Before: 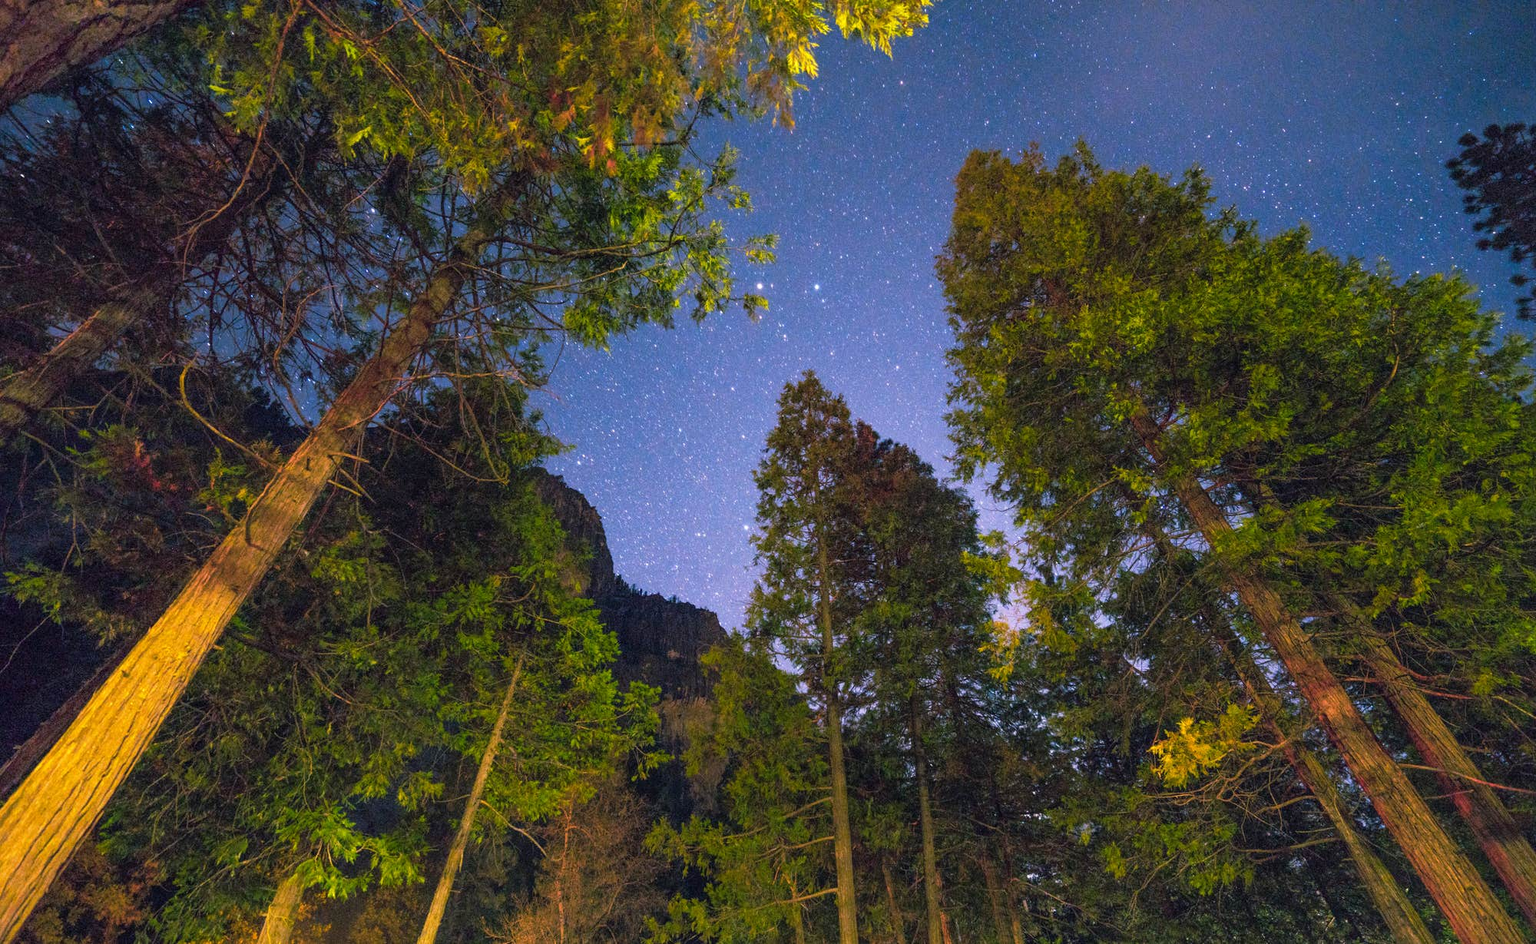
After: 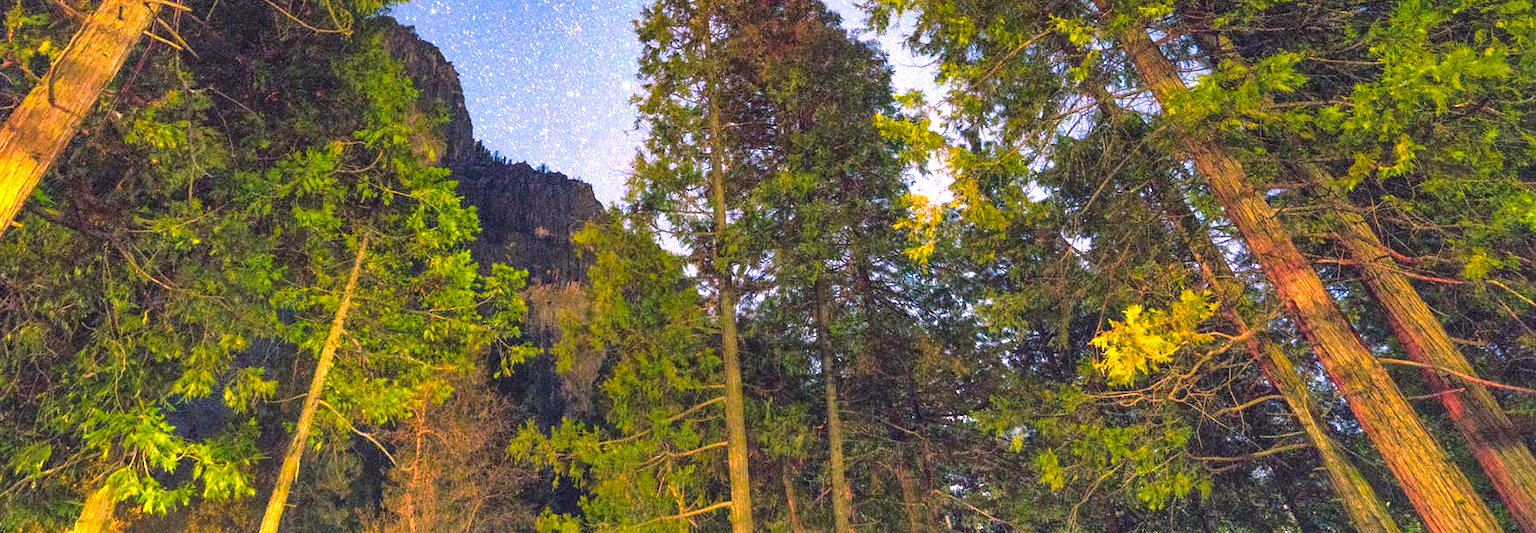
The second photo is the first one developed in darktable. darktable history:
crop and rotate: left 13.272%, top 48.058%, bottom 2.893%
color balance rgb: highlights gain › chroma 3.095%, highlights gain › hue 54.8°, linear chroma grading › global chroma 1.596%, linear chroma grading › mid-tones -0.616%, perceptual saturation grading › global saturation 0.552%, global vibrance 15.847%, saturation formula JzAzBz (2021)
exposure: black level correction 0, exposure 1.379 EV, compensate highlight preservation false
color correction: highlights a* -2.84, highlights b* -2.86, shadows a* 2.2, shadows b* 2.95
shadows and highlights: radius 101.15, shadows 50.66, highlights -64.07, soften with gaussian
